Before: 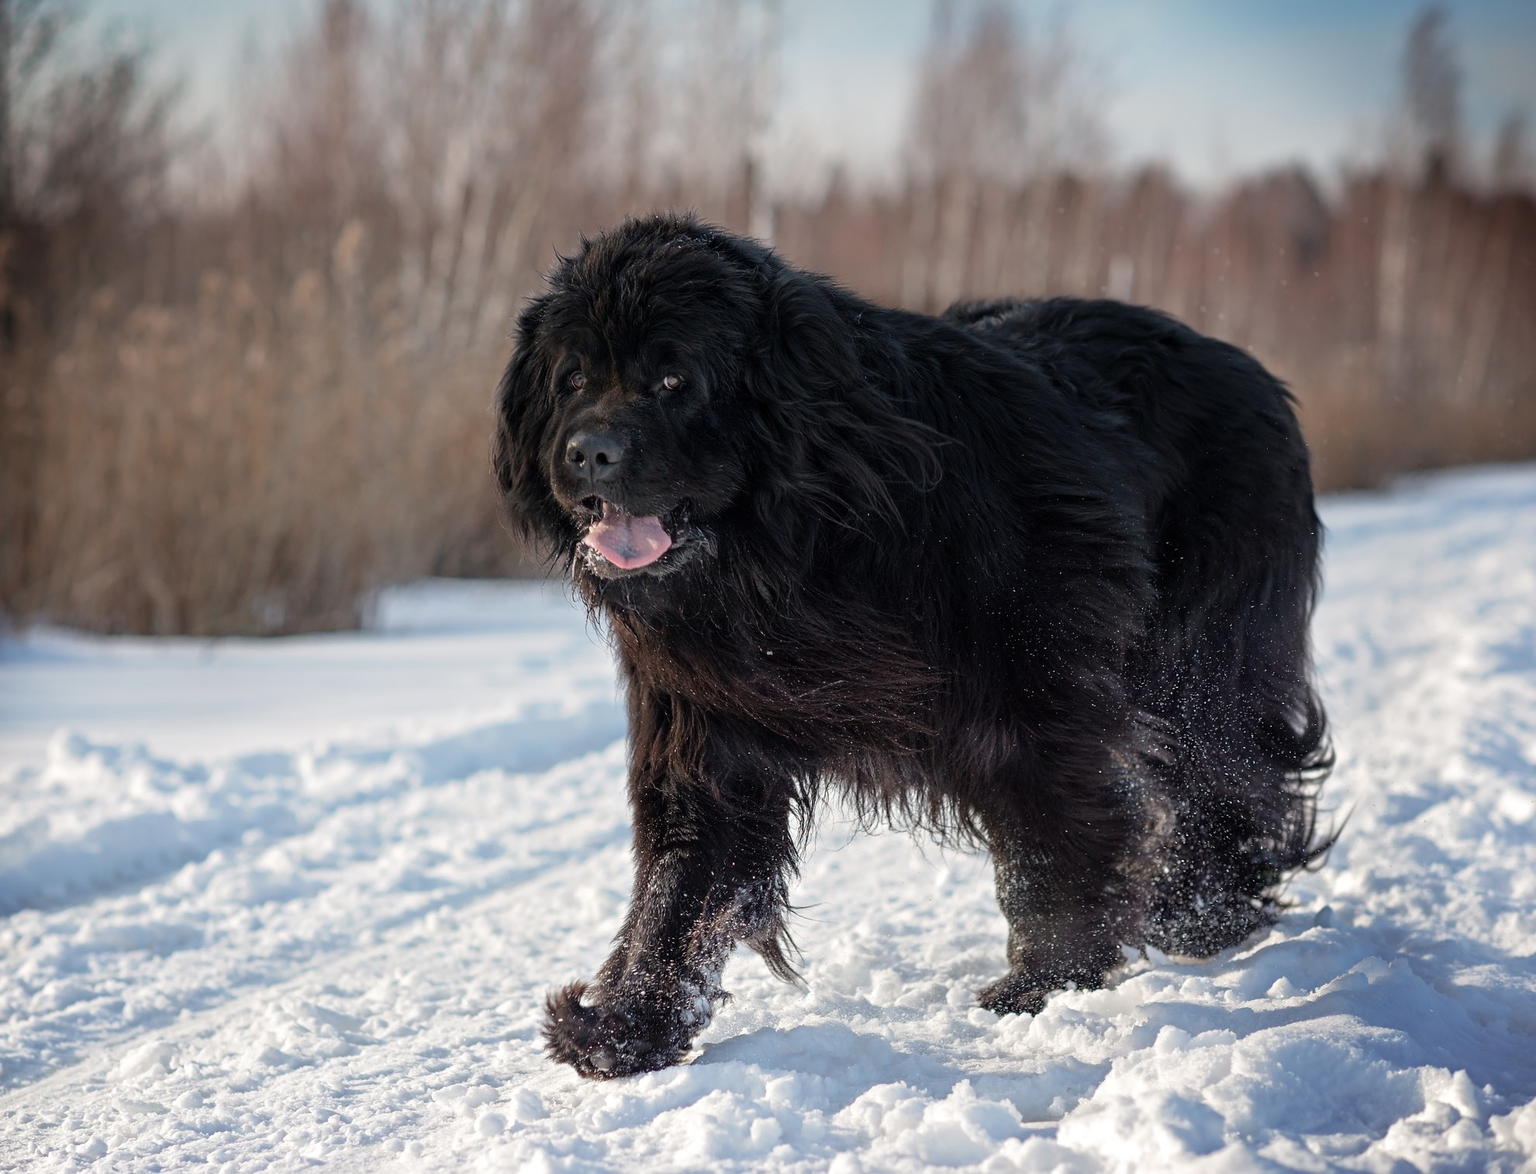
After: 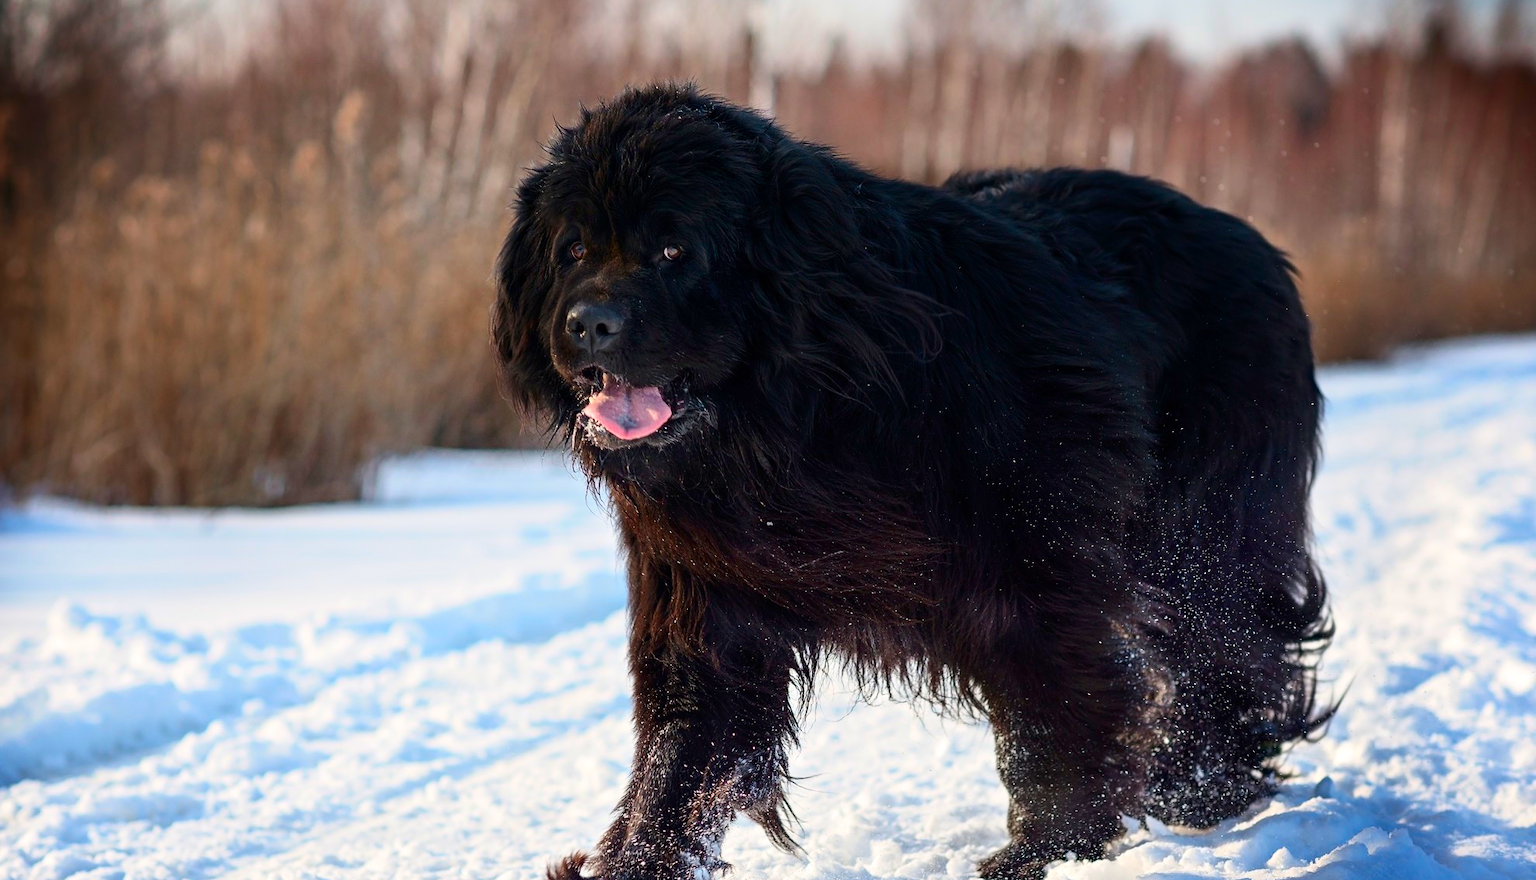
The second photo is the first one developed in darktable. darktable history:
crop: top 11.038%, bottom 13.962%
contrast brightness saturation: contrast 0.26, brightness 0.02, saturation 0.87
